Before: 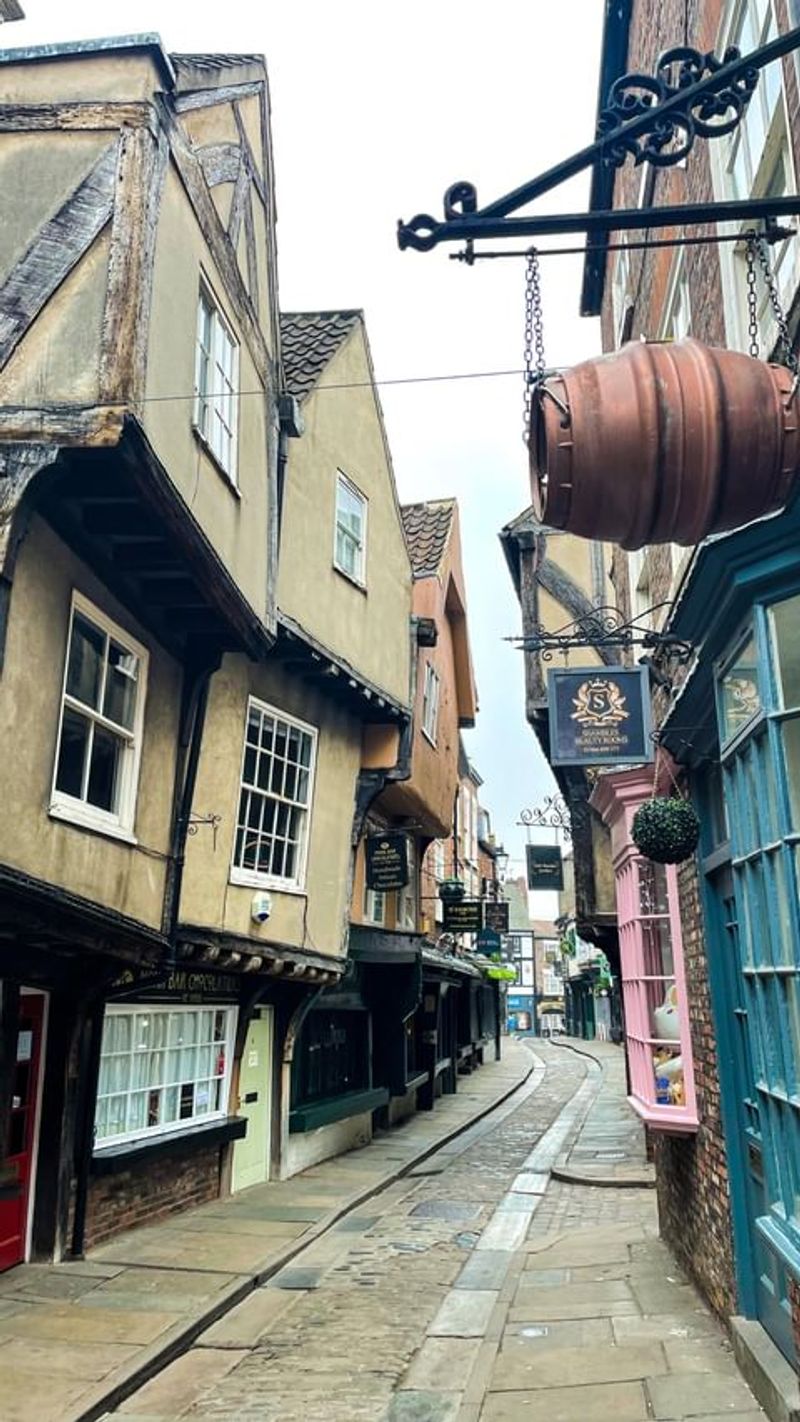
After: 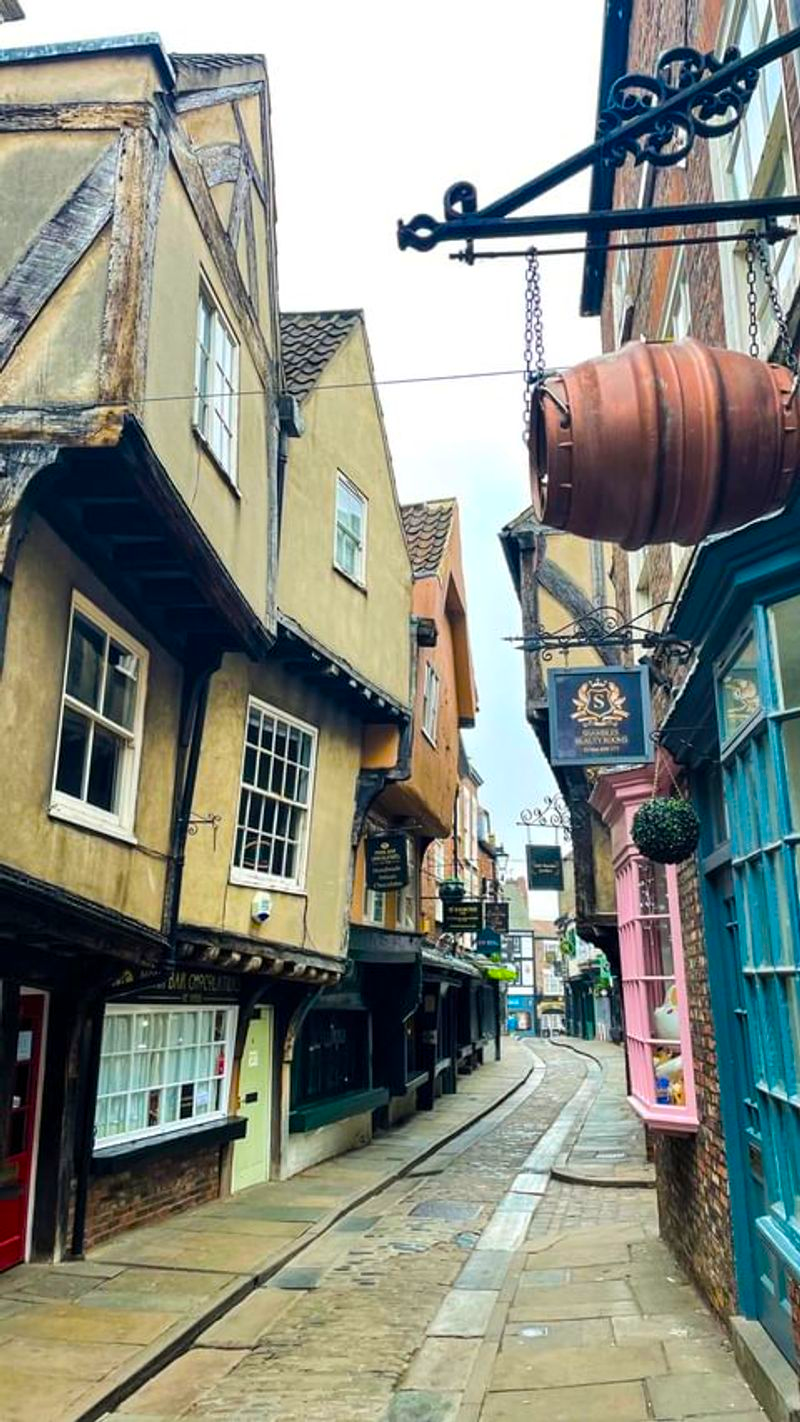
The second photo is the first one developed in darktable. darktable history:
color balance rgb: linear chroma grading › global chroma 9.028%, perceptual saturation grading › global saturation 25.653%, global vibrance 20%
